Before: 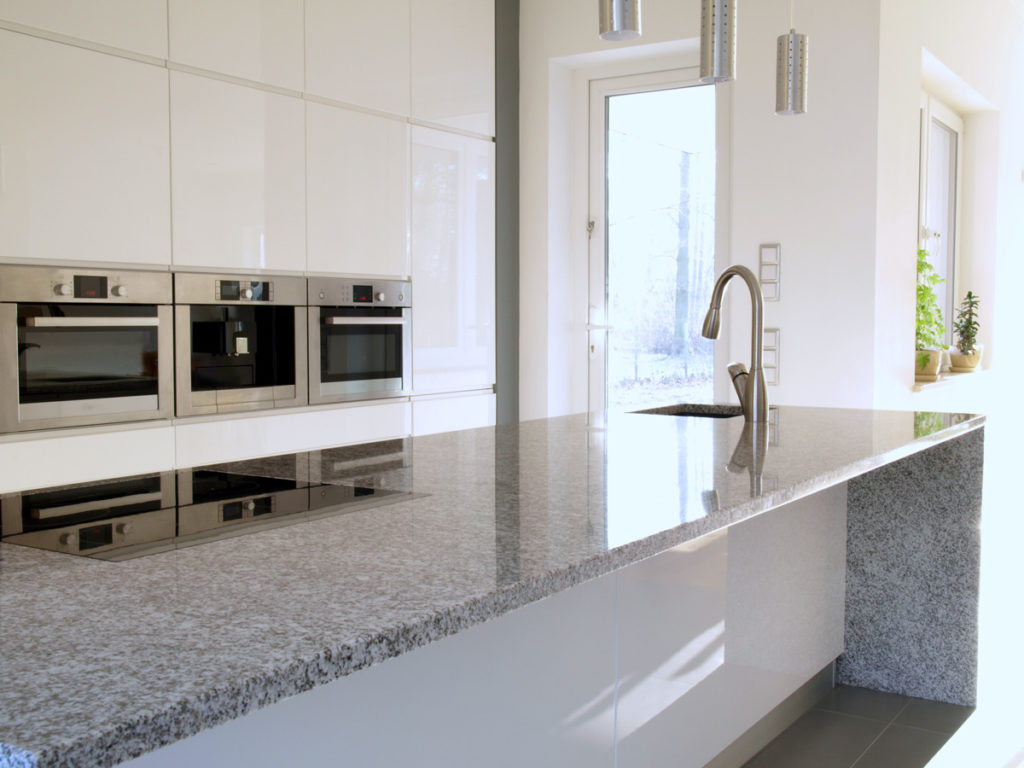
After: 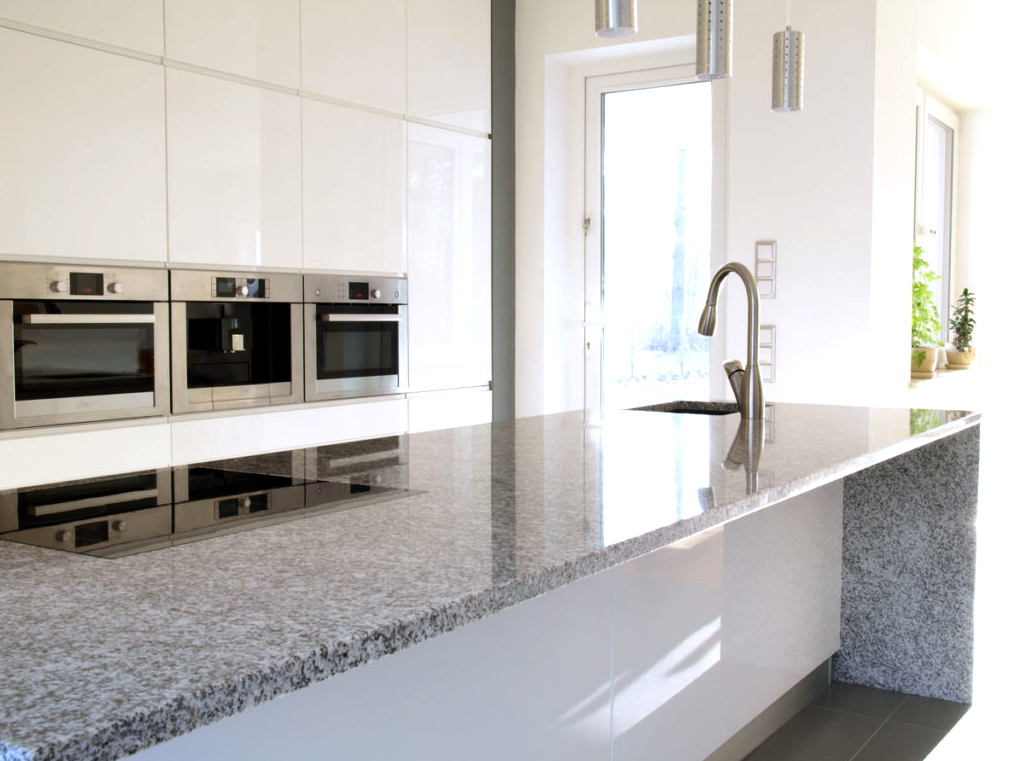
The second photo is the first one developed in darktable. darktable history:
crop: left 0.434%, top 0.485%, right 0.244%, bottom 0.386%
color zones: mix -62.47%
exposure: exposure 0 EV, compensate highlight preservation false
tone equalizer: -8 EV -0.417 EV, -7 EV -0.389 EV, -6 EV -0.333 EV, -5 EV -0.222 EV, -3 EV 0.222 EV, -2 EV 0.333 EV, -1 EV 0.389 EV, +0 EV 0.417 EV, edges refinement/feathering 500, mask exposure compensation -1.57 EV, preserve details no
